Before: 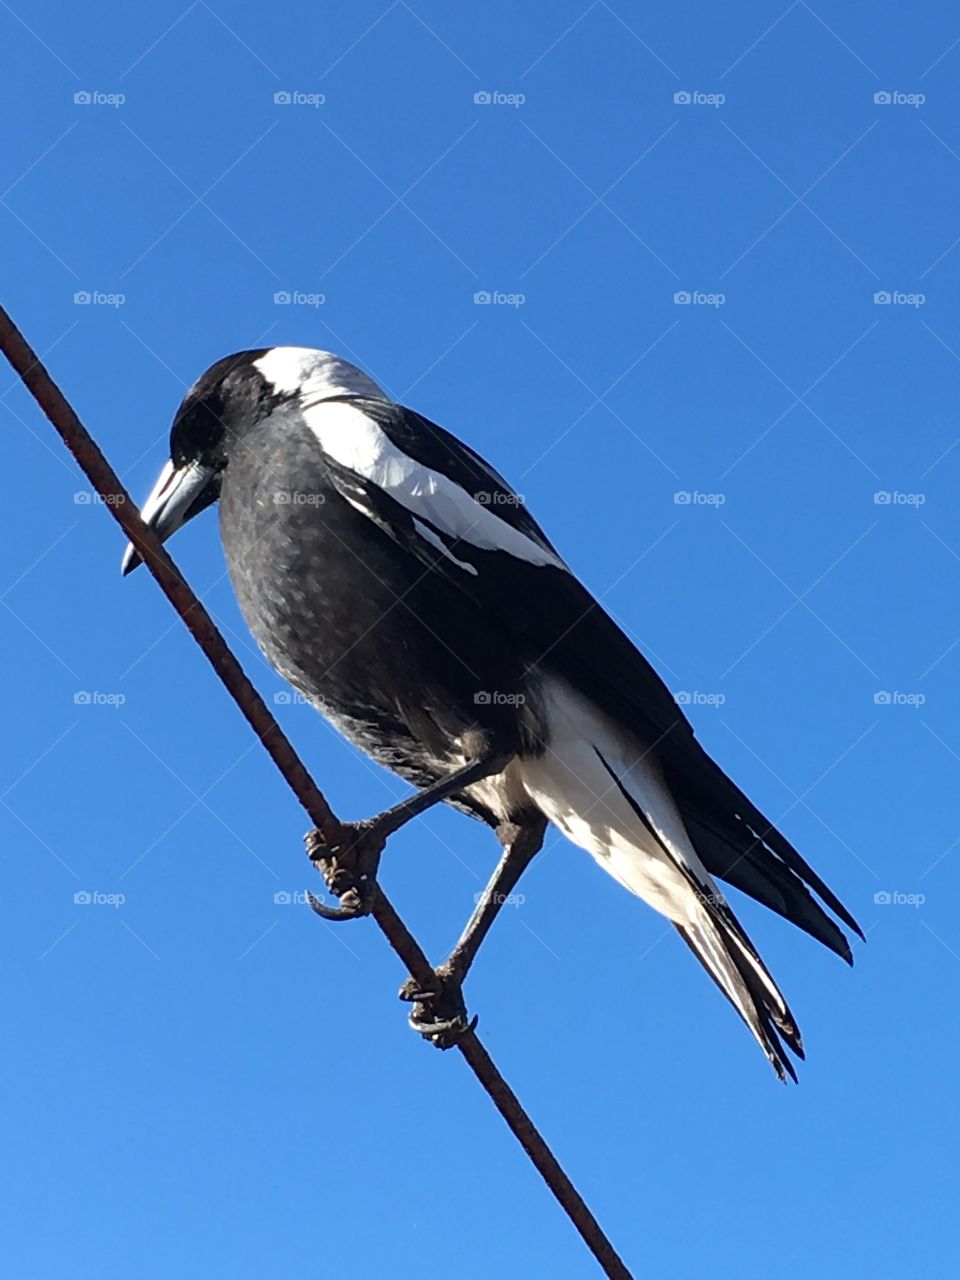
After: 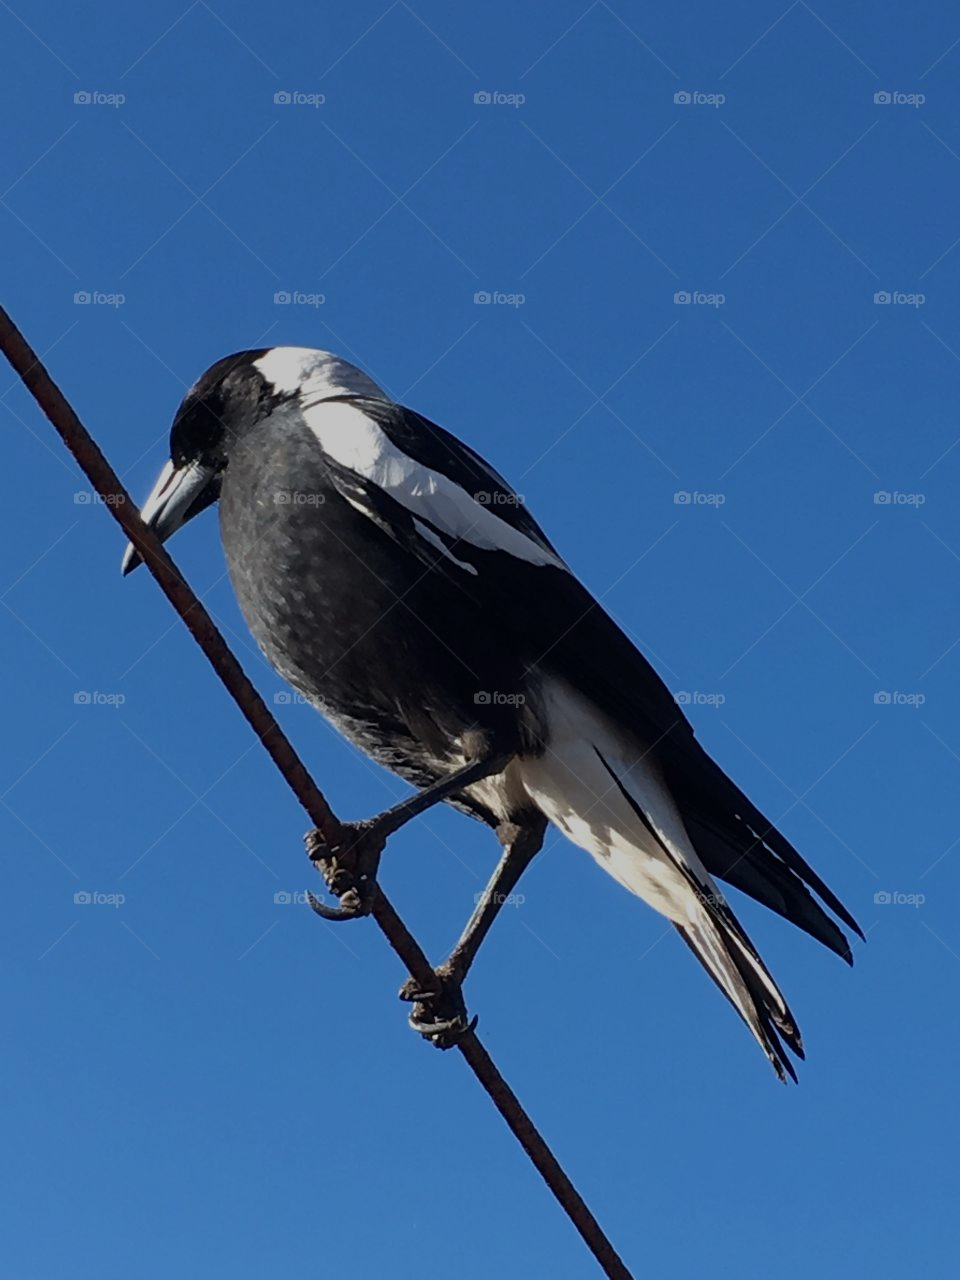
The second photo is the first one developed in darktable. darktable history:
exposure: black level correction 0, exposure -0.869 EV, compensate exposure bias true, compensate highlight preservation false
